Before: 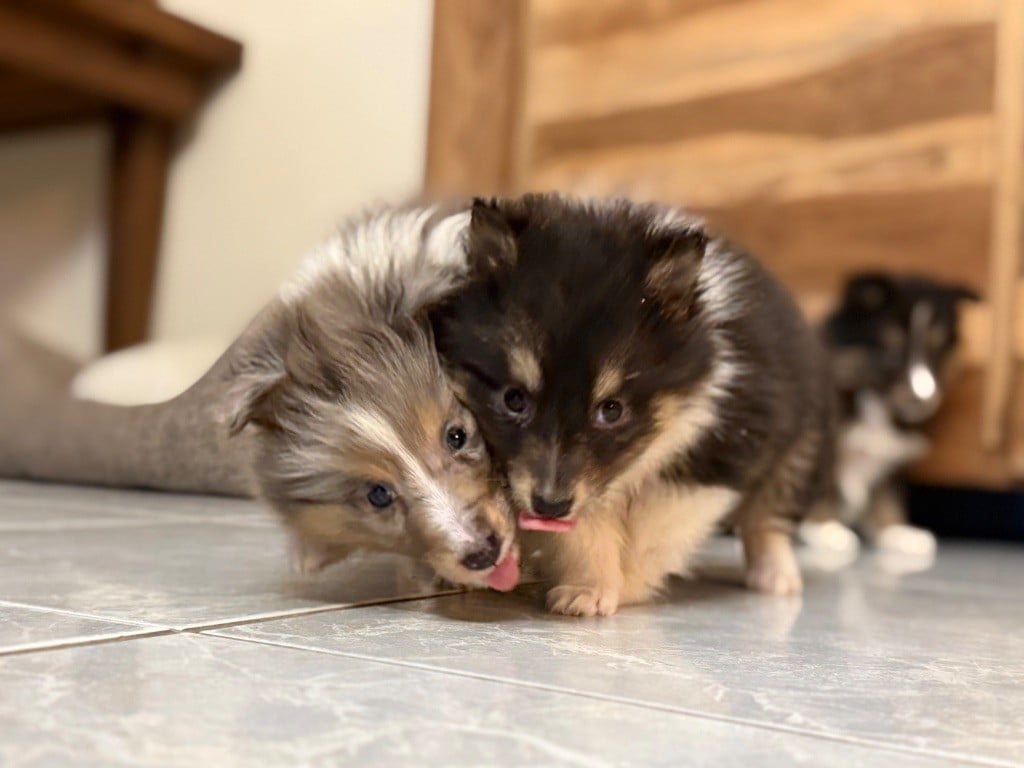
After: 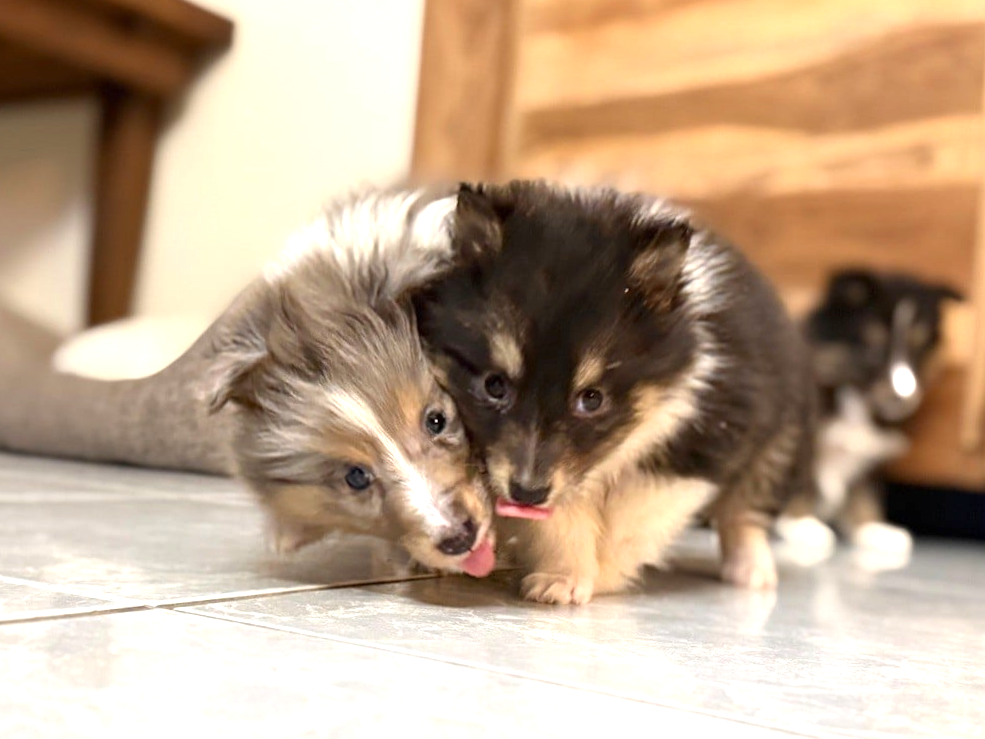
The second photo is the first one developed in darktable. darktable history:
crop and rotate: angle -1.69°
exposure: exposure 0.64 EV, compensate highlight preservation false
